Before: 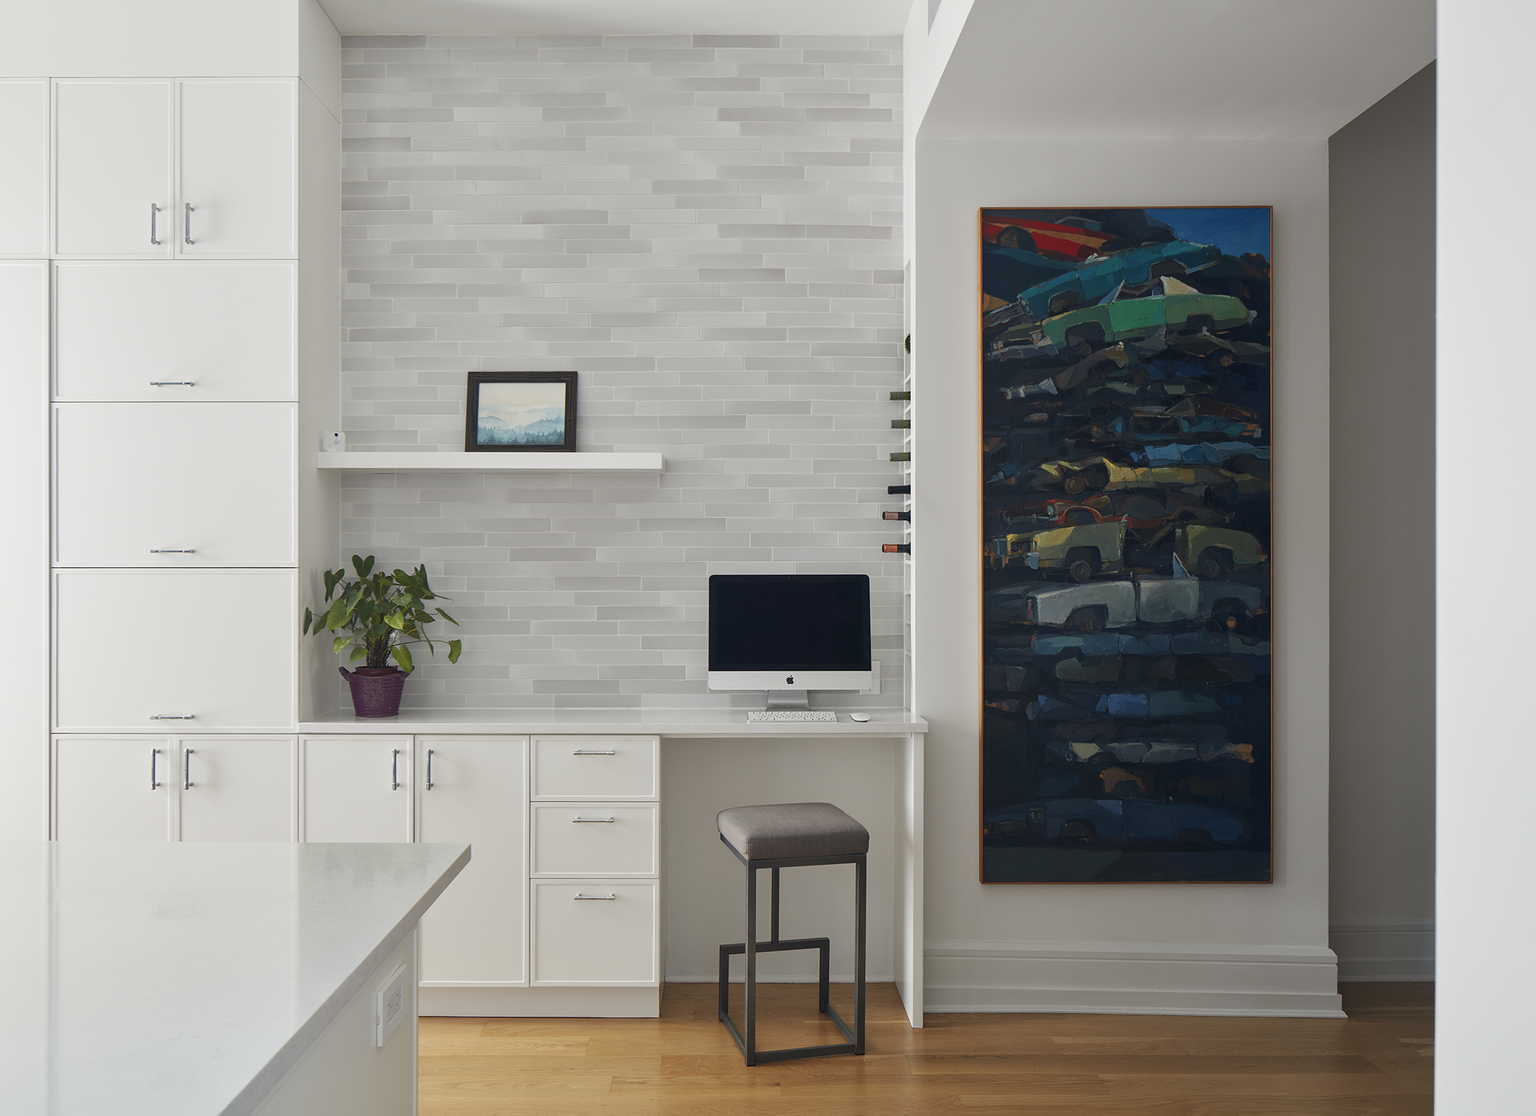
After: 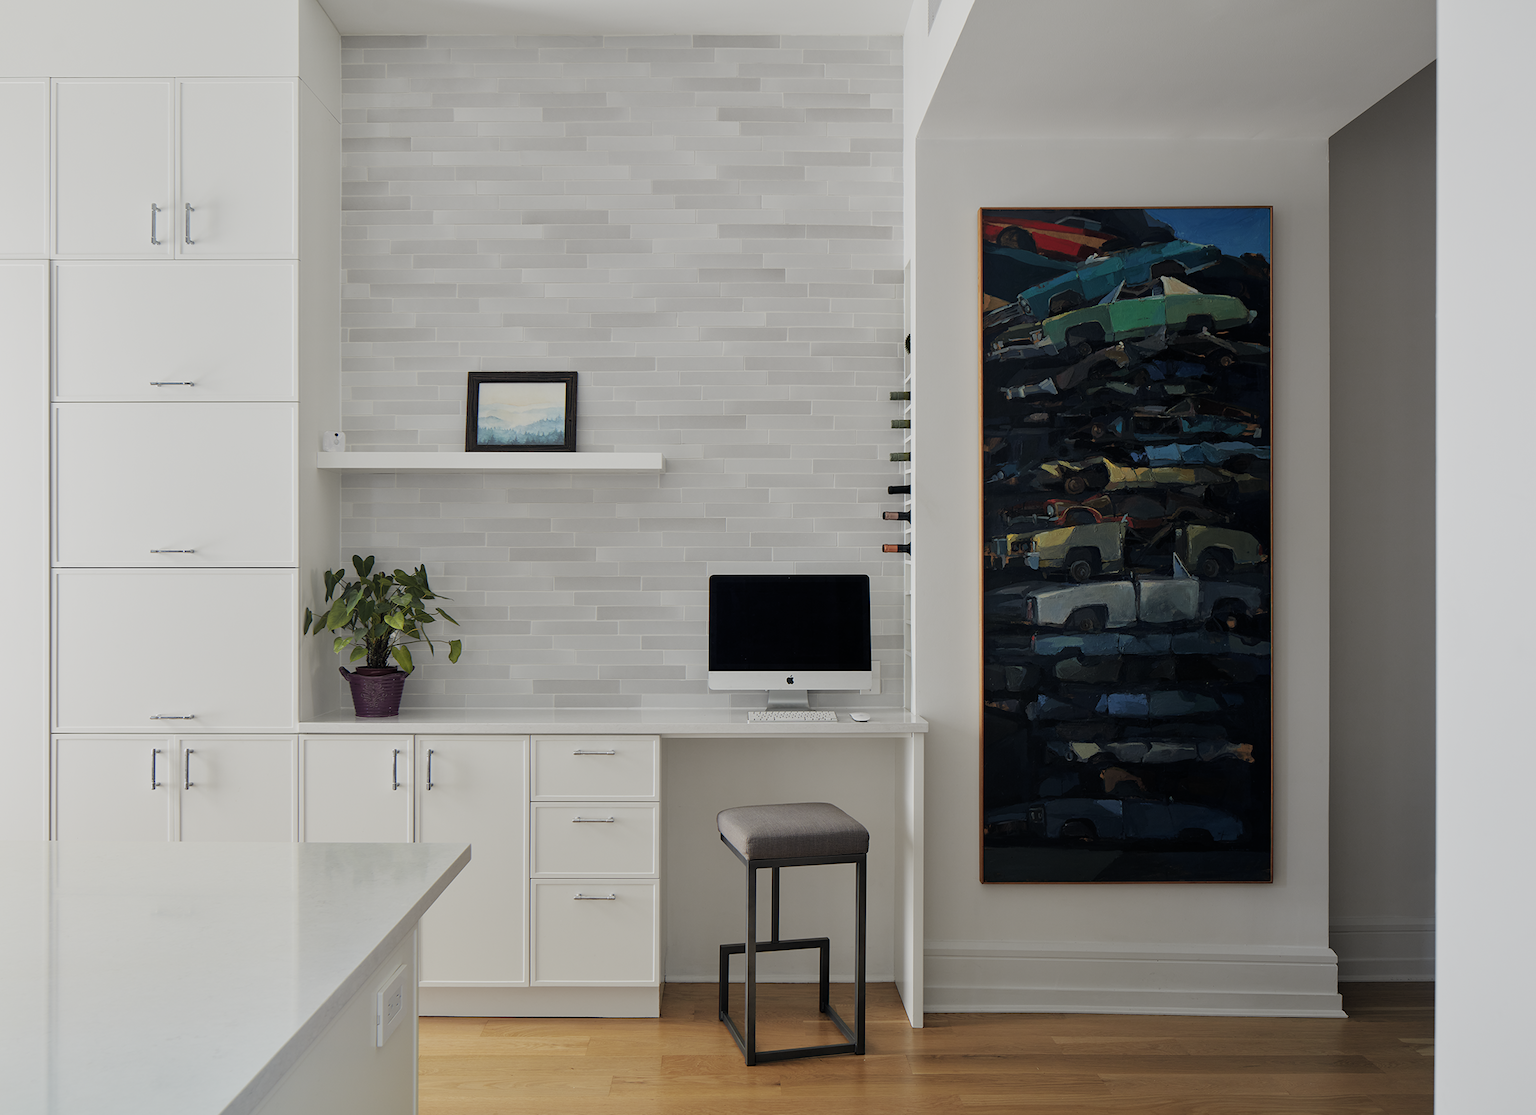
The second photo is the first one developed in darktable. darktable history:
exposure: exposure -0.072 EV, compensate highlight preservation false
filmic rgb: black relative exposure -5.71 EV, white relative exposure 3.4 EV, hardness 3.69, color science v6 (2022)
